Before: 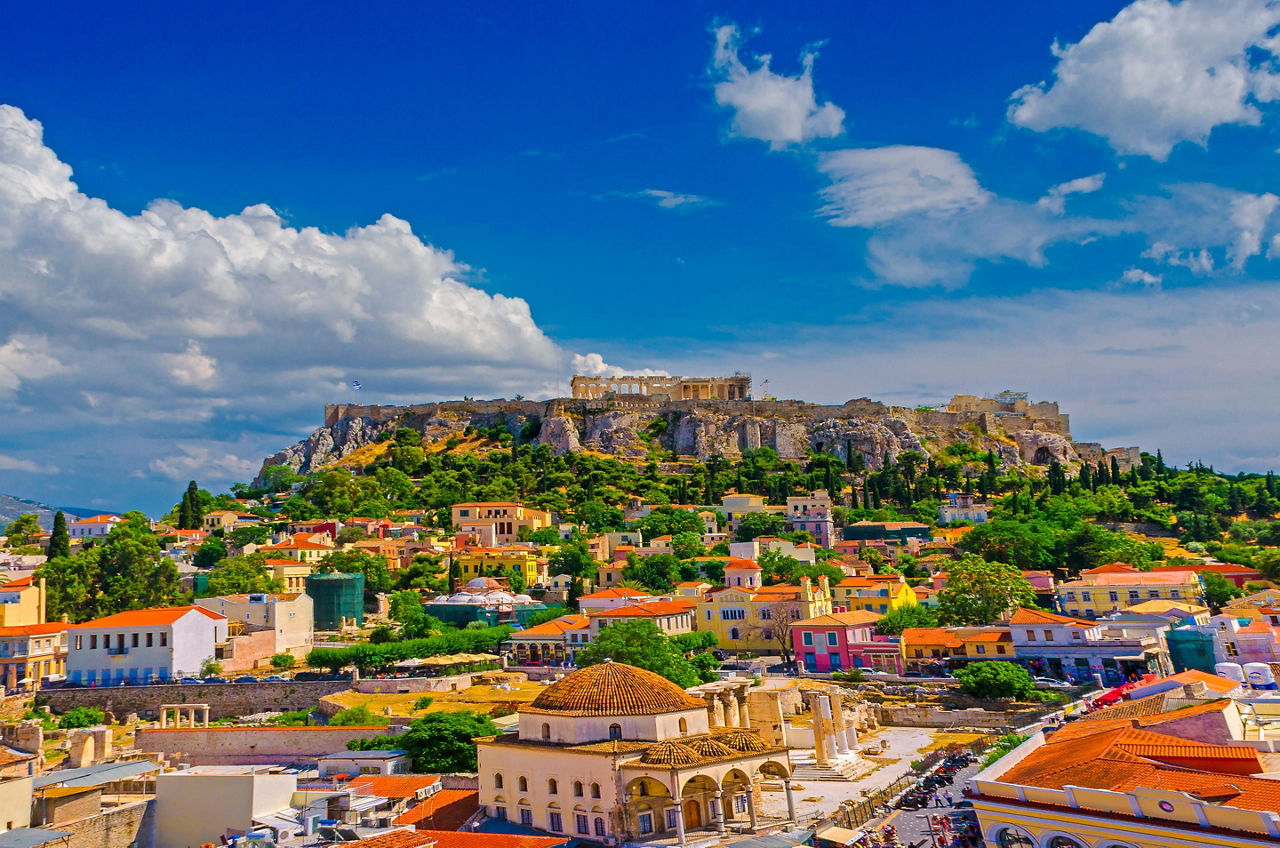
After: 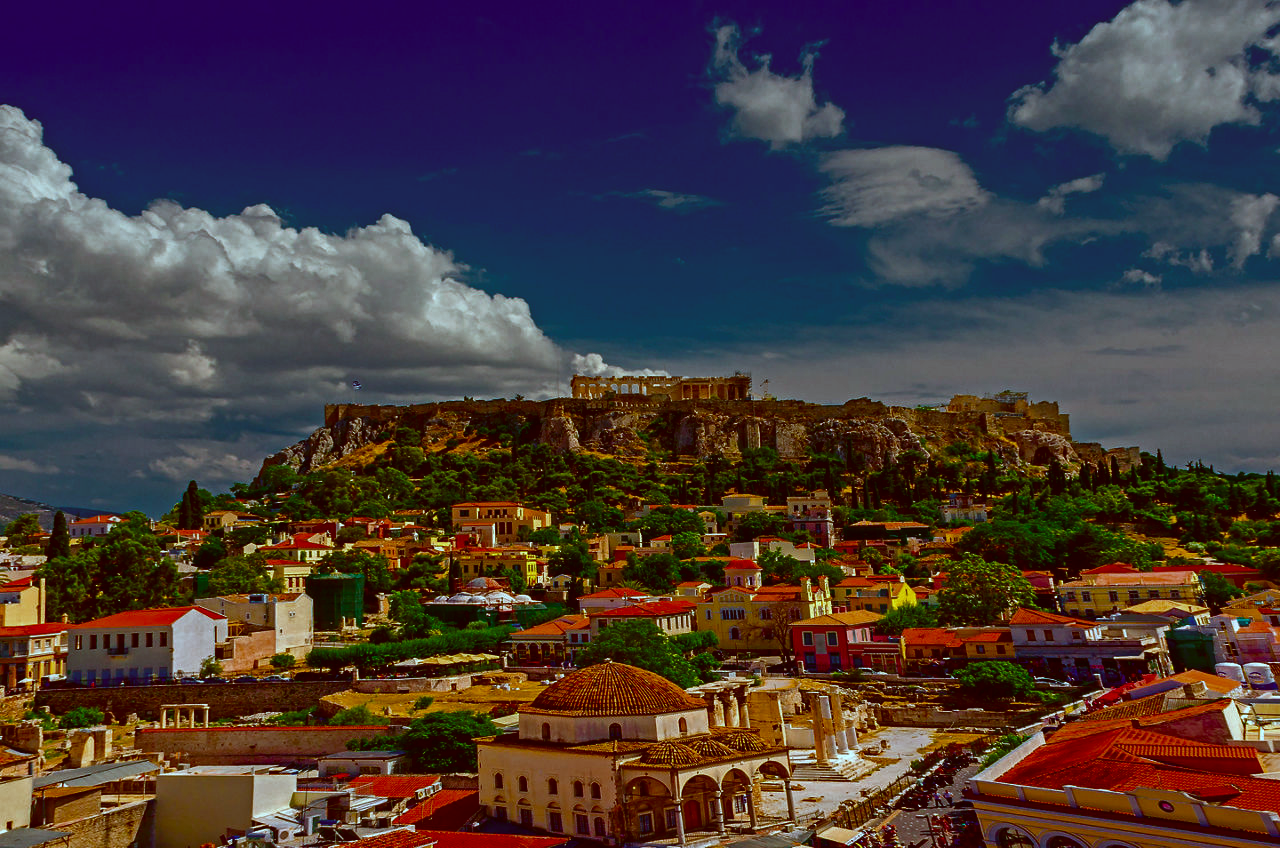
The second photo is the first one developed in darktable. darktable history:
color correction: highlights a* -14.47, highlights b* -16.57, shadows a* 10.67, shadows b* 29.5
contrast brightness saturation: brightness -0.51
